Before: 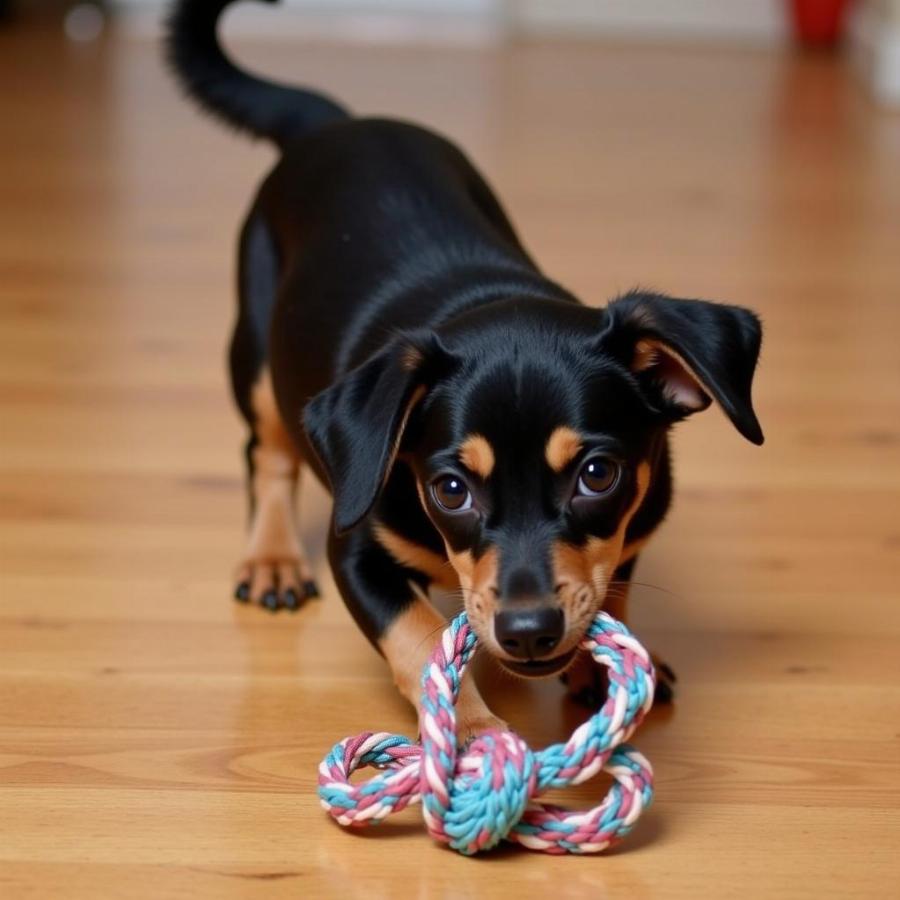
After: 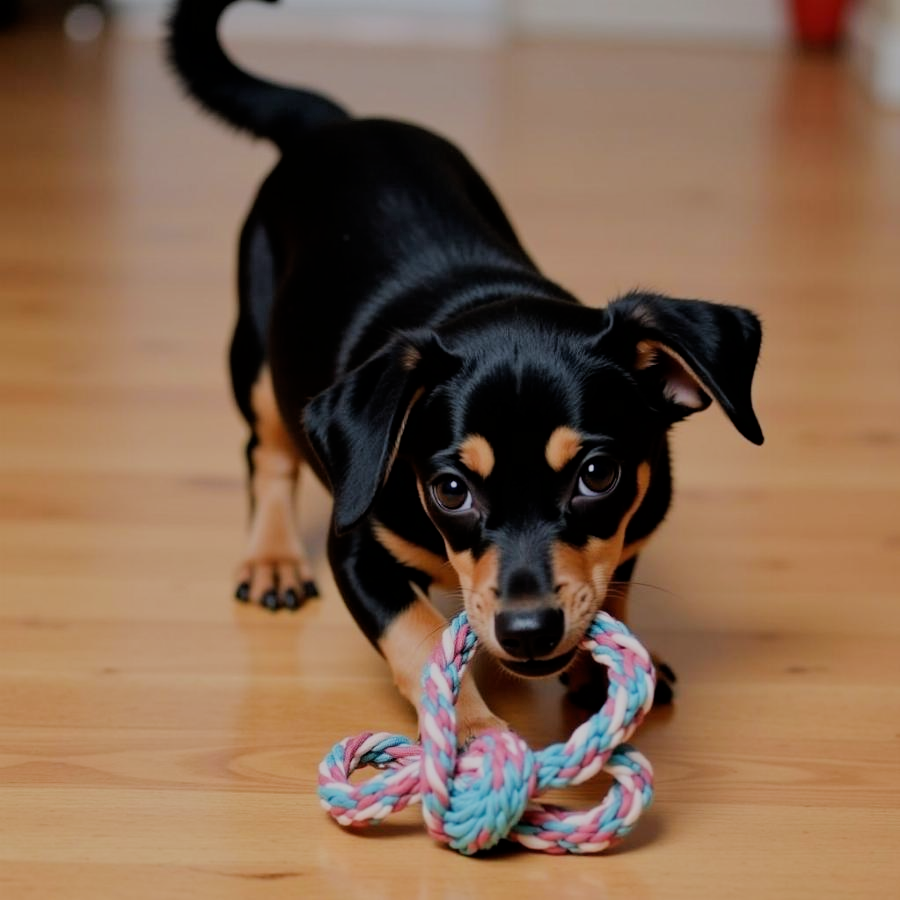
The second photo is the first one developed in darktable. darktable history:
filmic rgb: black relative exposure -6.12 EV, white relative exposure 6.96 EV, hardness 2.24
